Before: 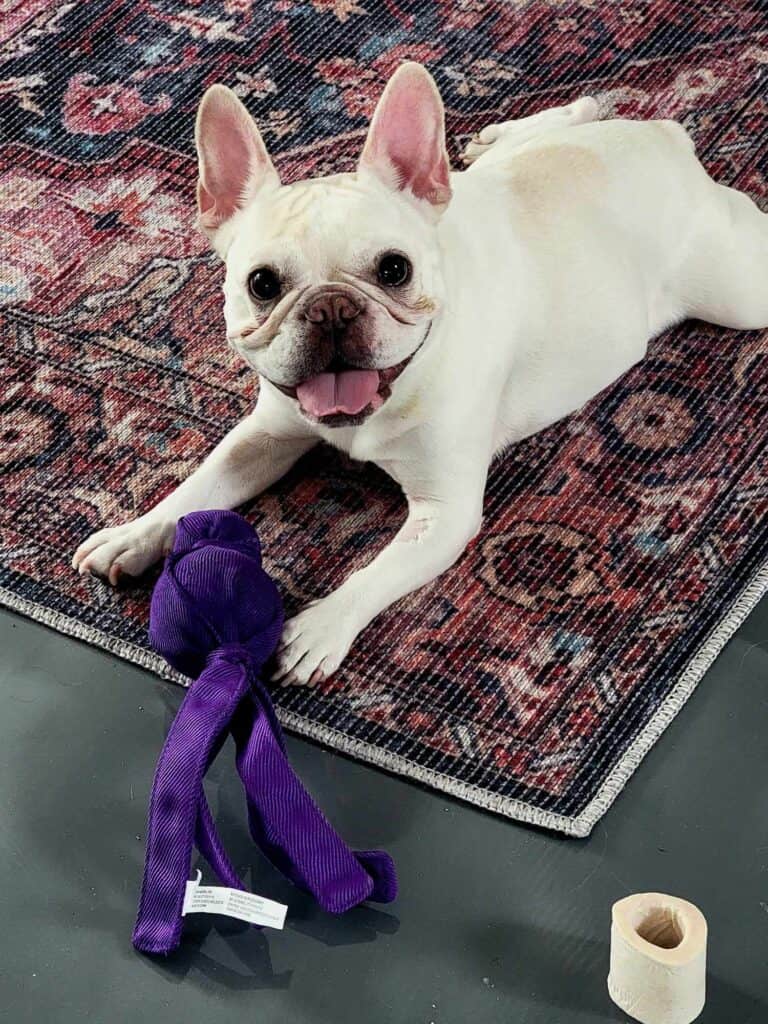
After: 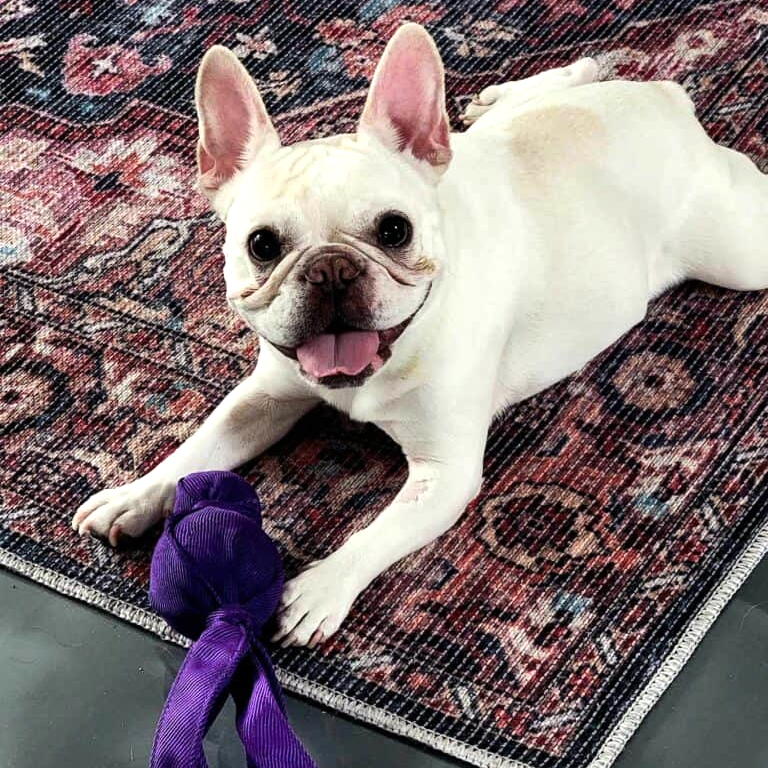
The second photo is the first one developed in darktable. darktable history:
crop: top 3.857%, bottom 21.132%
shadows and highlights: soften with gaussian
tone equalizer: -8 EV -0.417 EV, -7 EV -0.389 EV, -6 EV -0.333 EV, -5 EV -0.222 EV, -3 EV 0.222 EV, -2 EV 0.333 EV, -1 EV 0.389 EV, +0 EV 0.417 EV, edges refinement/feathering 500, mask exposure compensation -1.57 EV, preserve details no
